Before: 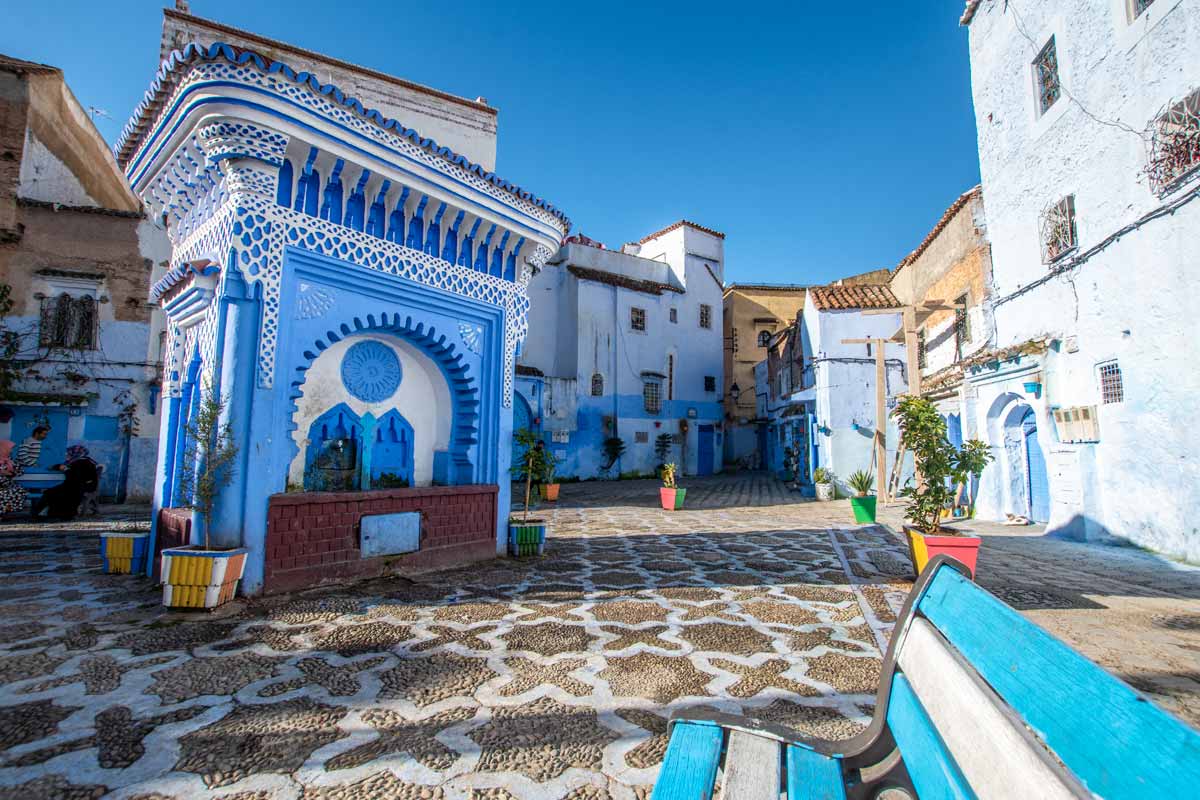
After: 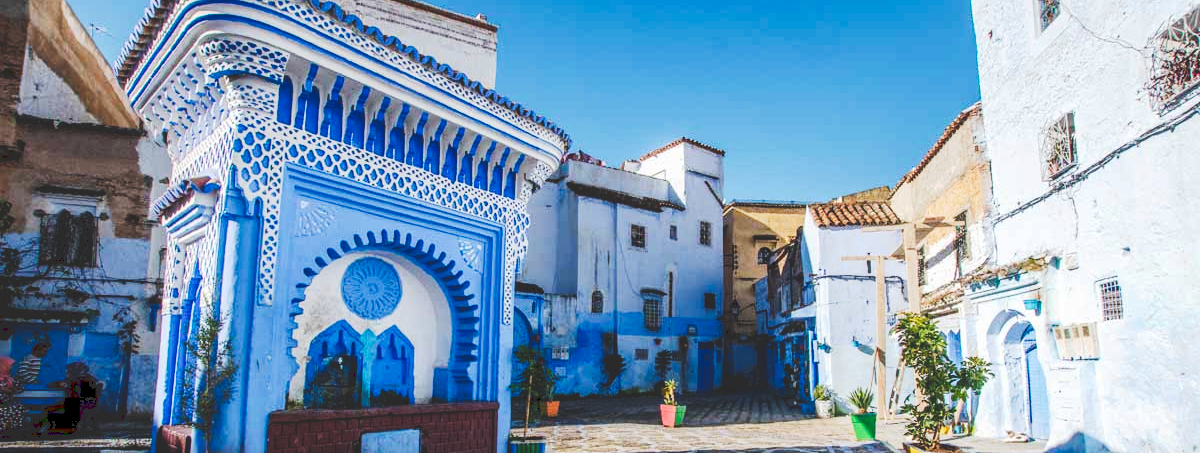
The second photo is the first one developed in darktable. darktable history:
tone curve: curves: ch0 [(0, 0) (0.003, 0.17) (0.011, 0.17) (0.025, 0.17) (0.044, 0.168) (0.069, 0.167) (0.1, 0.173) (0.136, 0.181) (0.177, 0.199) (0.224, 0.226) (0.277, 0.271) (0.335, 0.333) (0.399, 0.419) (0.468, 0.52) (0.543, 0.621) (0.623, 0.716) (0.709, 0.795) (0.801, 0.867) (0.898, 0.914) (1, 1)], preserve colors none
crop and rotate: top 10.478%, bottom 32.849%
